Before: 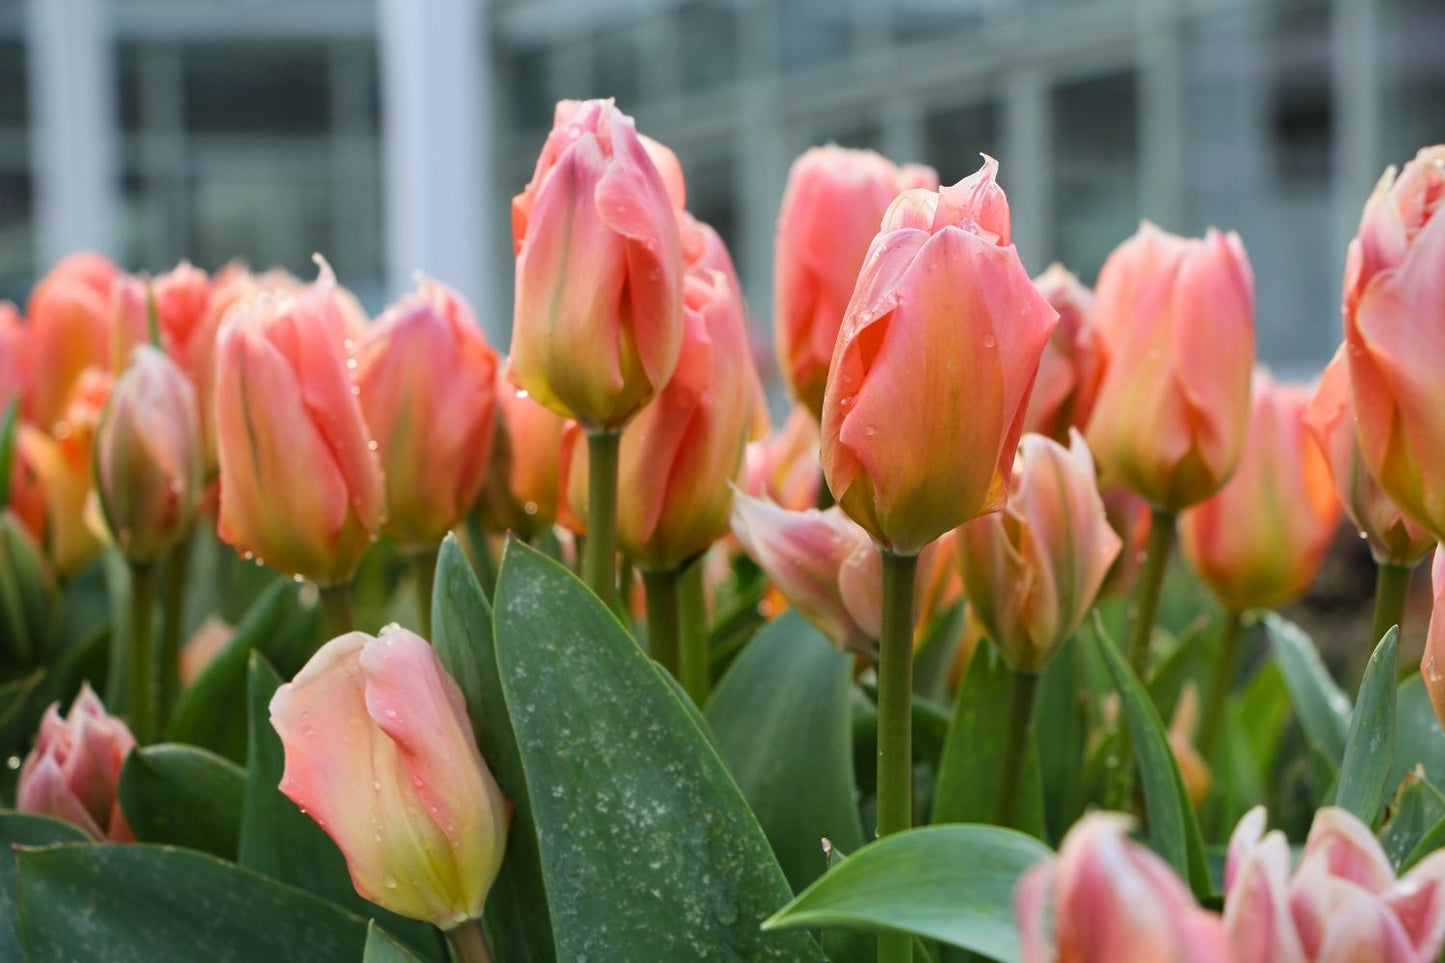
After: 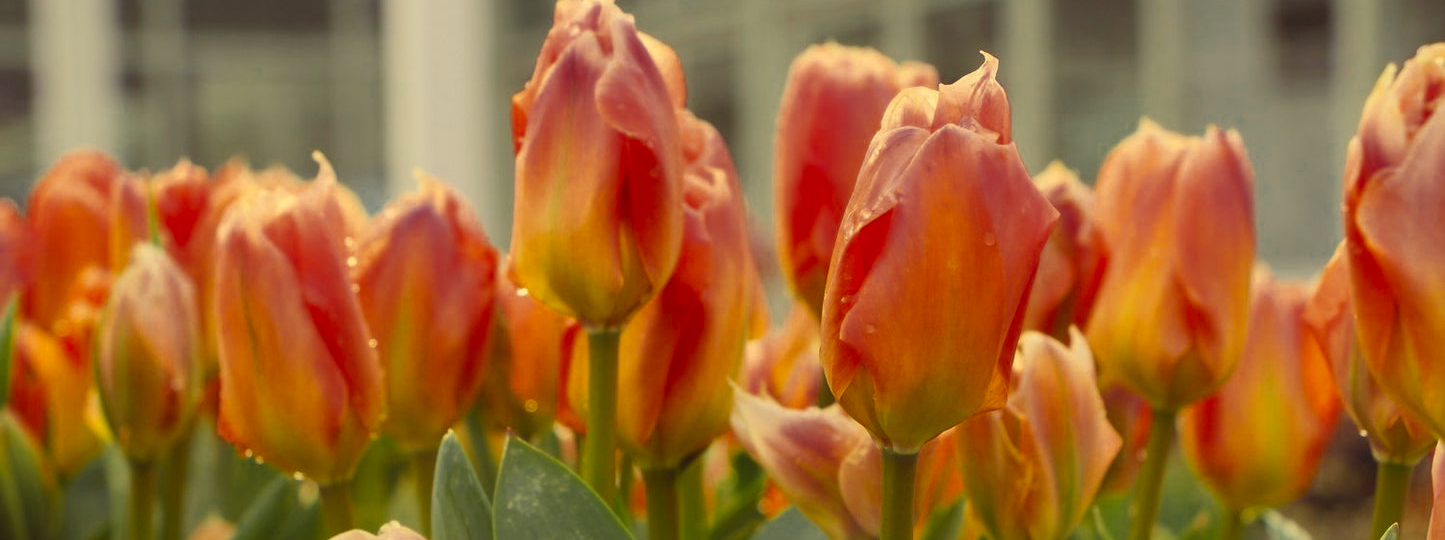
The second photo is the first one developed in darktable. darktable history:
contrast brightness saturation: contrast -0.1, brightness 0.05, saturation 0.08
crop and rotate: top 10.605%, bottom 33.274%
color zones: curves: ch0 [(0.035, 0.242) (0.25, 0.5) (0.384, 0.214) (0.488, 0.255) (0.75, 0.5)]; ch1 [(0.063, 0.379) (0.25, 0.5) (0.354, 0.201) (0.489, 0.085) (0.729, 0.271)]; ch2 [(0.25, 0.5) (0.38, 0.517) (0.442, 0.51) (0.735, 0.456)]
haze removal: strength -0.1, adaptive false
color correction: highlights a* -0.482, highlights b* 40, shadows a* 9.8, shadows b* -0.161
